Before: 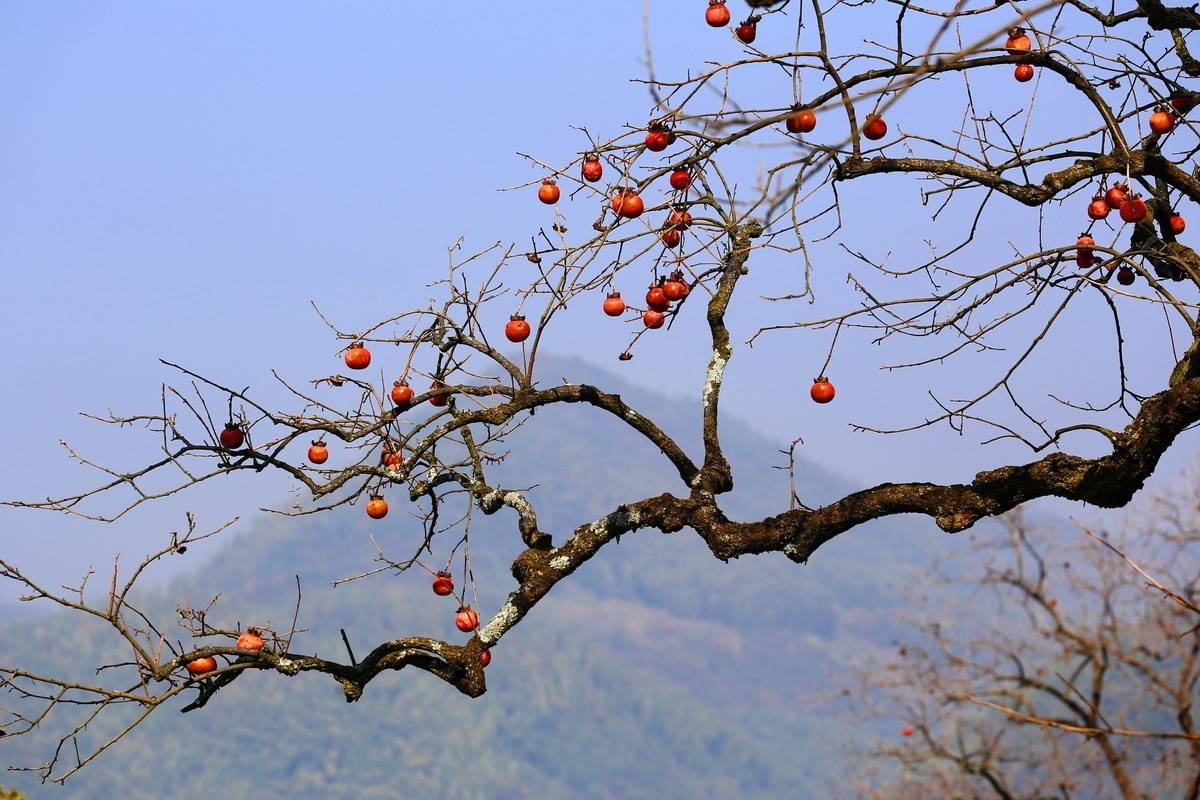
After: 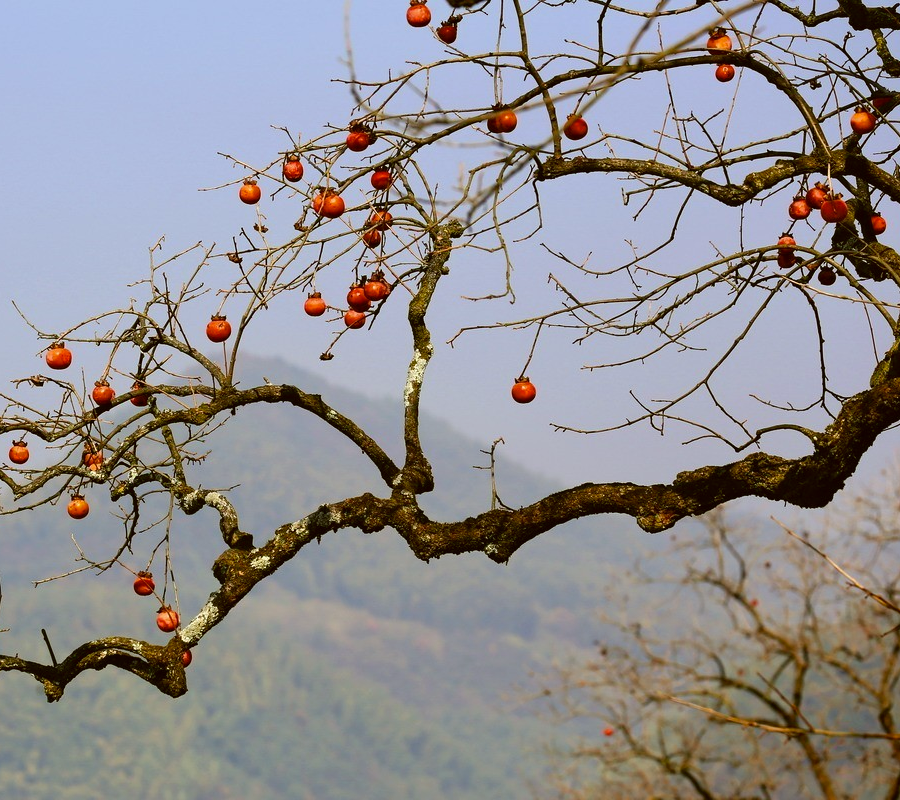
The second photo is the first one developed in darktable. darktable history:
crop and rotate: left 24.996%
color correction: highlights a* -1.75, highlights b* 10.22, shadows a* 0.446, shadows b* 19.3
